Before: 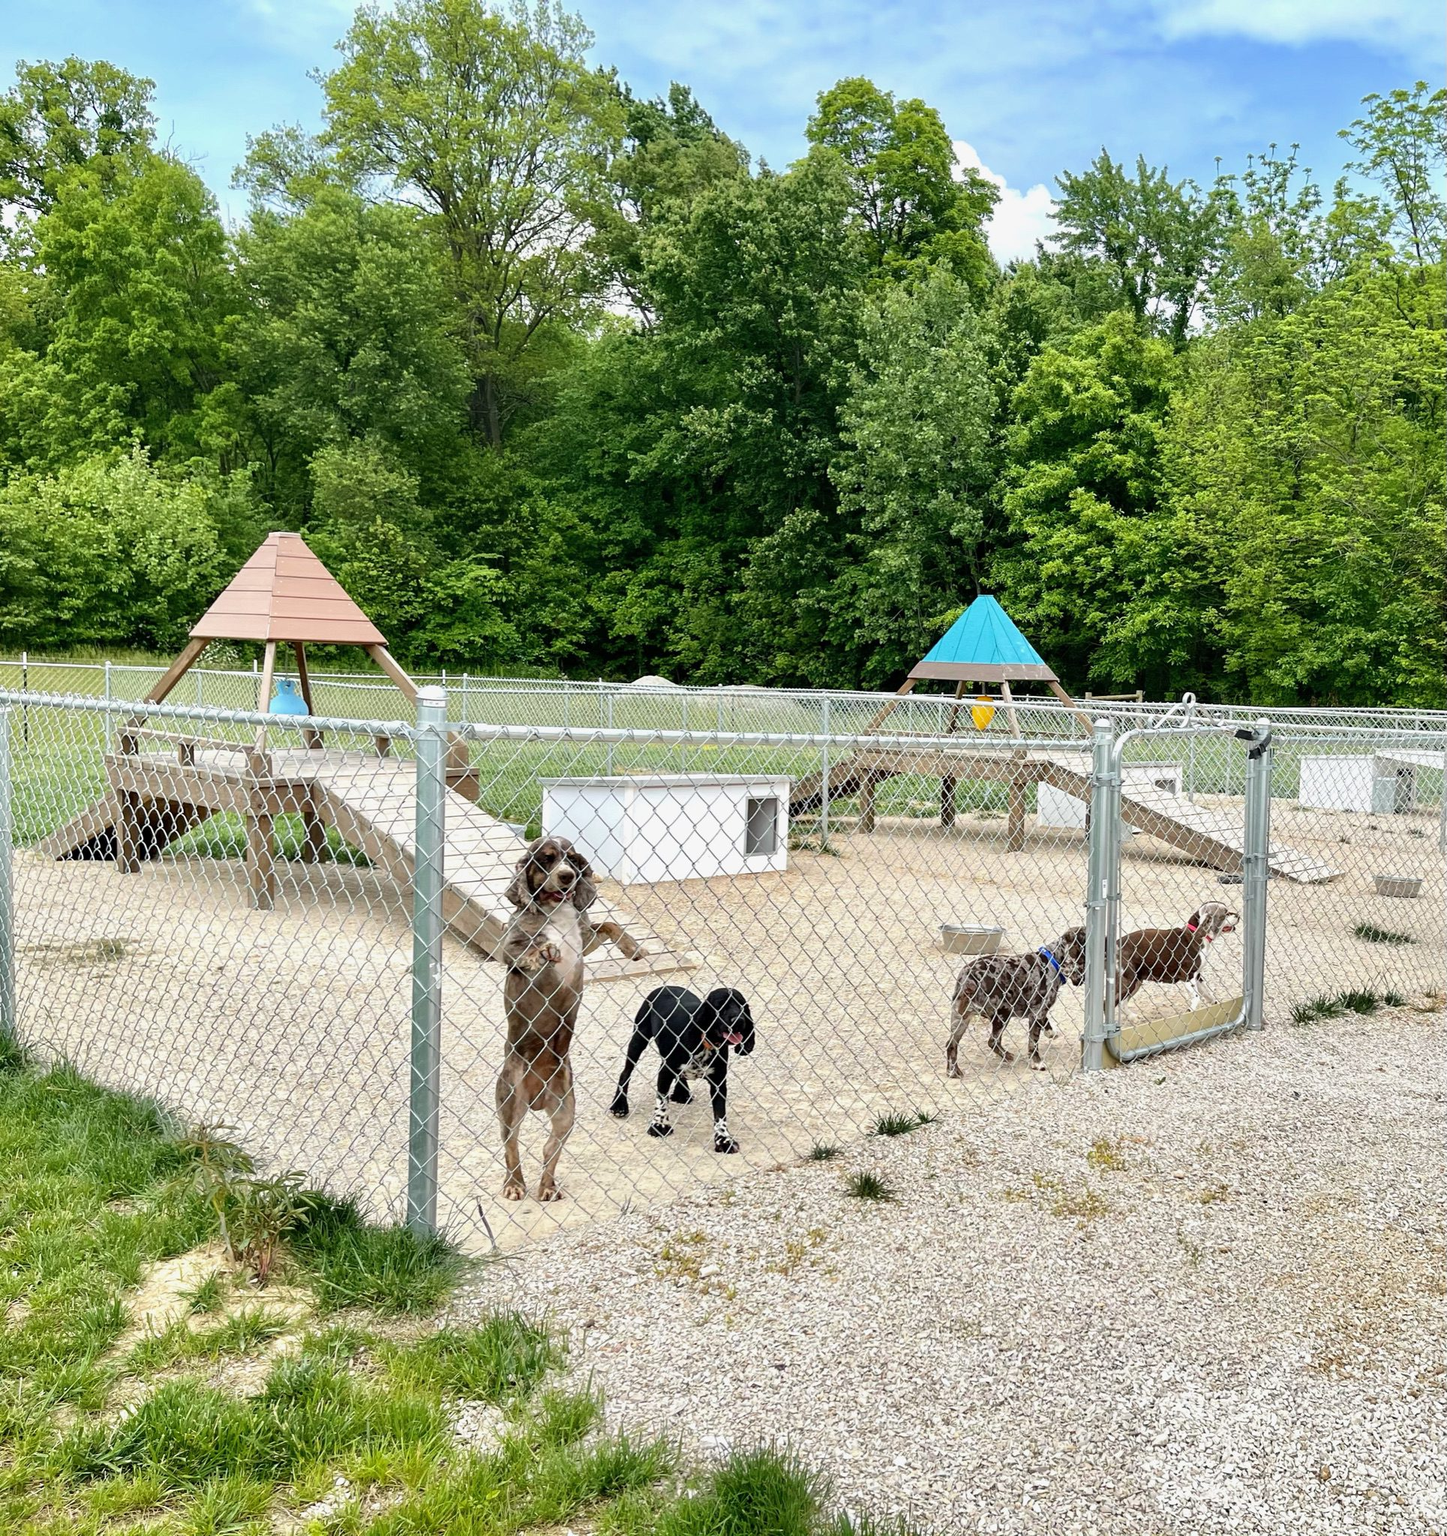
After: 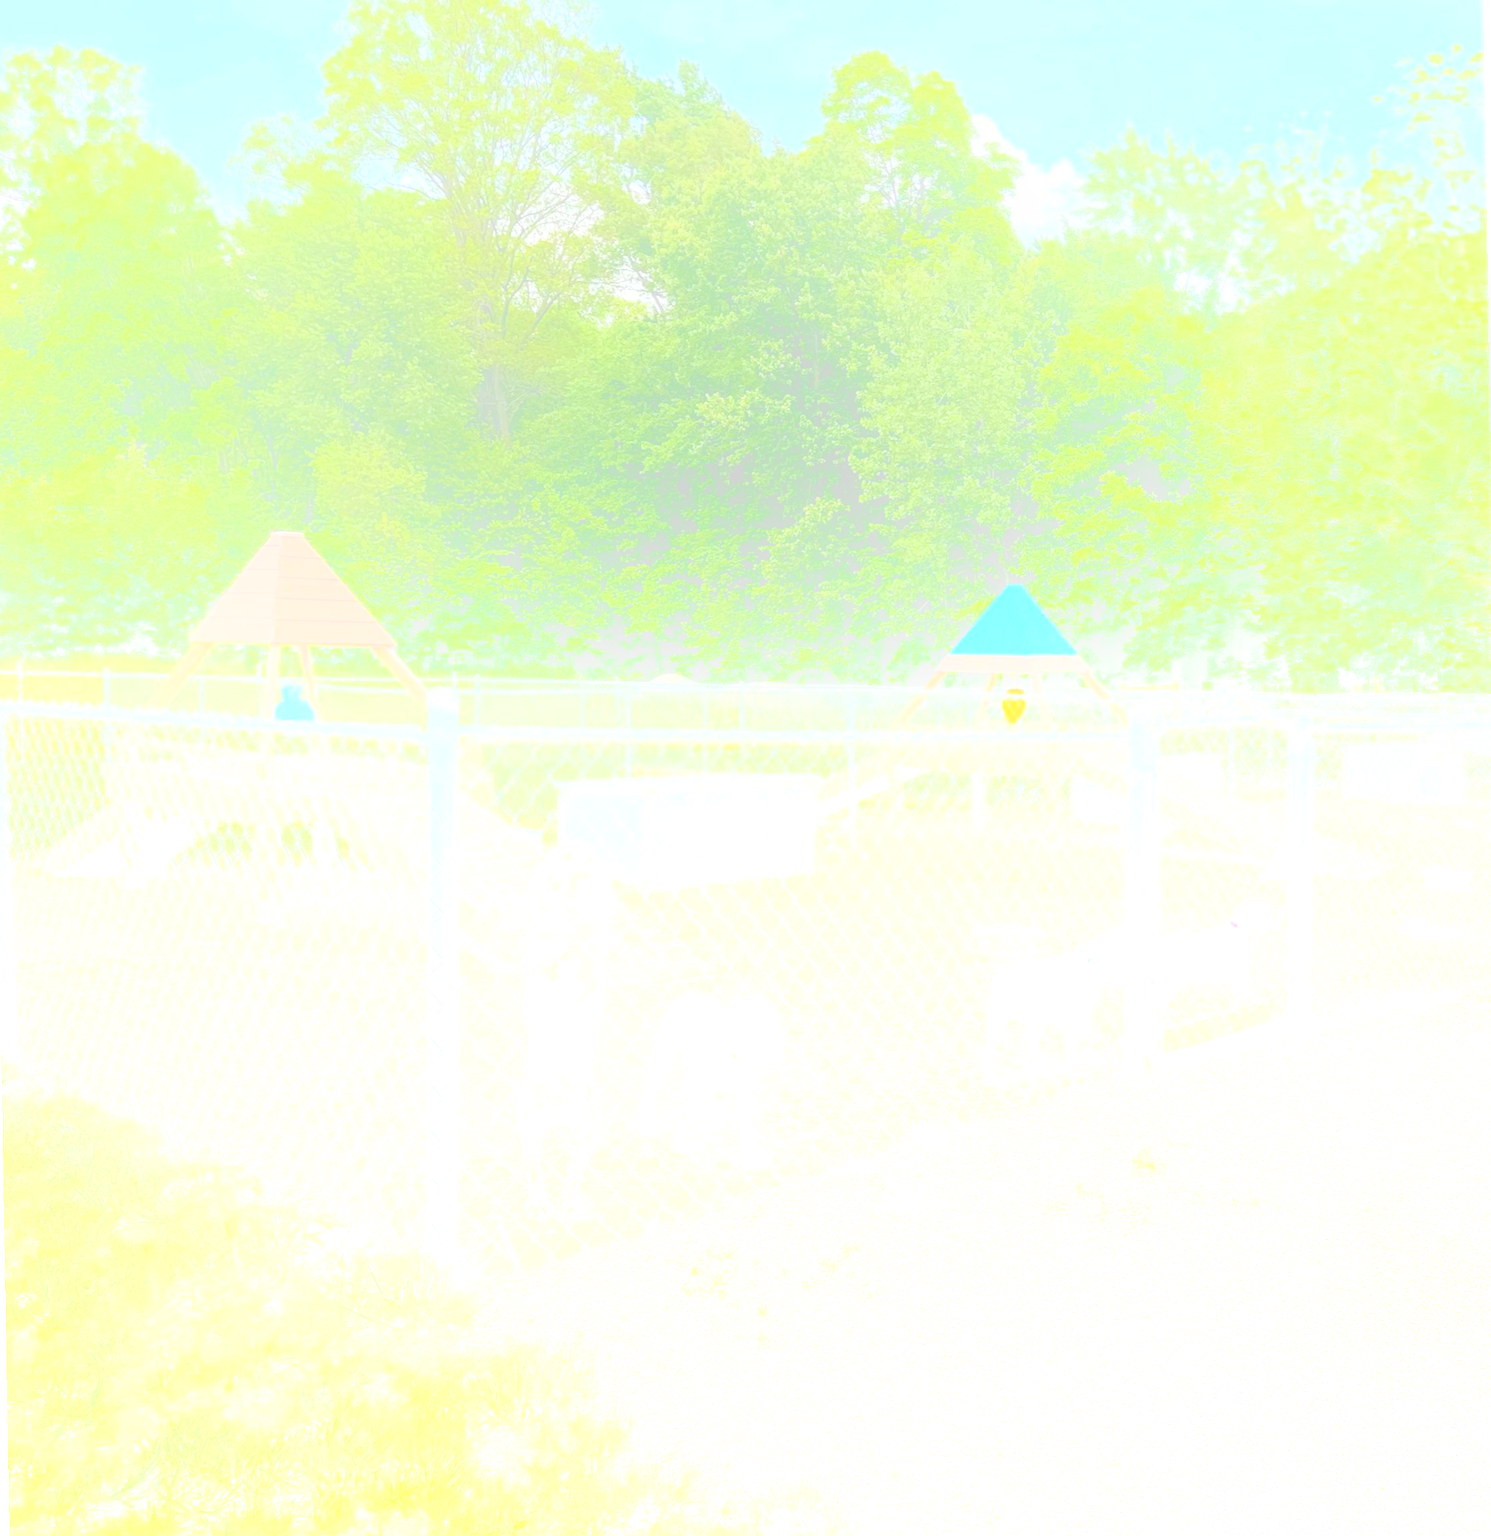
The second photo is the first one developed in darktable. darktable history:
bloom: size 85%, threshold 5%, strength 85%
rotate and perspective: rotation -1°, crop left 0.011, crop right 0.989, crop top 0.025, crop bottom 0.975
local contrast: on, module defaults
exposure: black level correction 0.004, exposure 0.014 EV, compensate highlight preservation false
